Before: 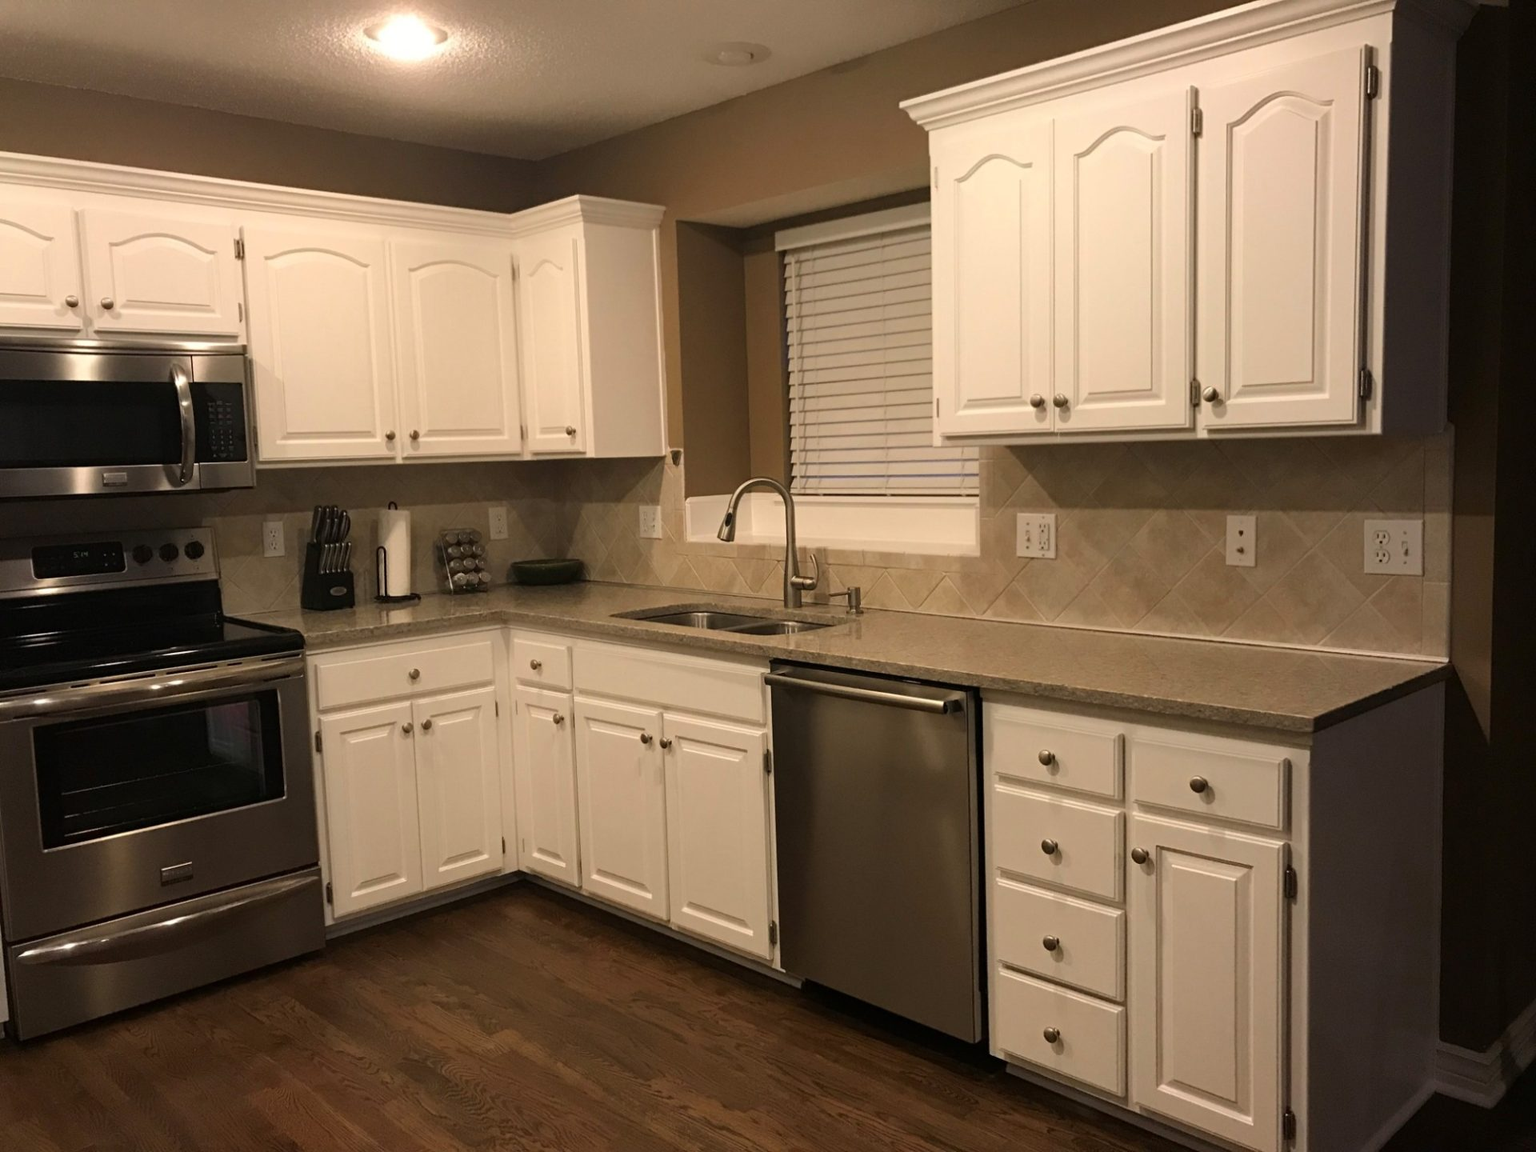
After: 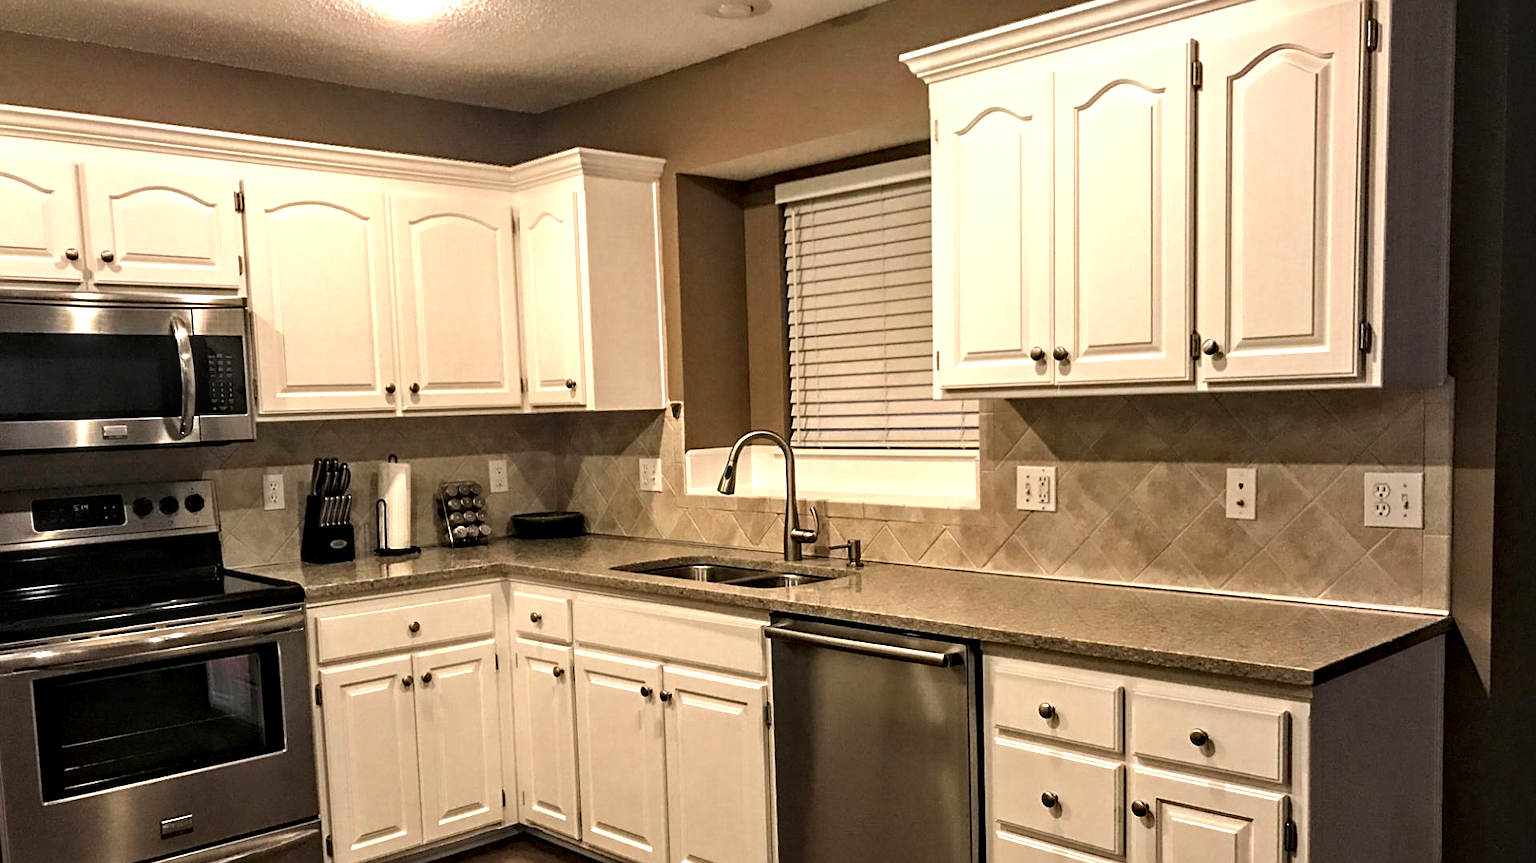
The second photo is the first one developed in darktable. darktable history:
color zones: curves: ch0 [(0, 0.533) (0.126, 0.533) (0.234, 0.533) (0.368, 0.357) (0.5, 0.5) (0.625, 0.5) (0.74, 0.637) (0.875, 0.5)]; ch1 [(0.004, 0.708) (0.129, 0.662) (0.25, 0.5) (0.375, 0.331) (0.496, 0.396) (0.625, 0.649) (0.739, 0.26) (0.875, 0.5) (1, 0.478)]; ch2 [(0, 0.409) (0.132, 0.403) (0.236, 0.558) (0.379, 0.448) (0.5, 0.5) (0.625, 0.5) (0.691, 0.39) (0.875, 0.5)], mix -93.05%
levels: mode automatic
exposure: black level correction 0, exposure 0.499 EV, compensate highlight preservation false
local contrast: detail 130%
contrast equalizer: y [[0.511, 0.558, 0.631, 0.632, 0.559, 0.512], [0.5 ×6], [0.507, 0.559, 0.627, 0.644, 0.647, 0.647], [0 ×6], [0 ×6]]
sharpen: on, module defaults
tone equalizer: edges refinement/feathering 500, mask exposure compensation -1.57 EV, preserve details no
crop: top 4.112%, bottom 20.924%
